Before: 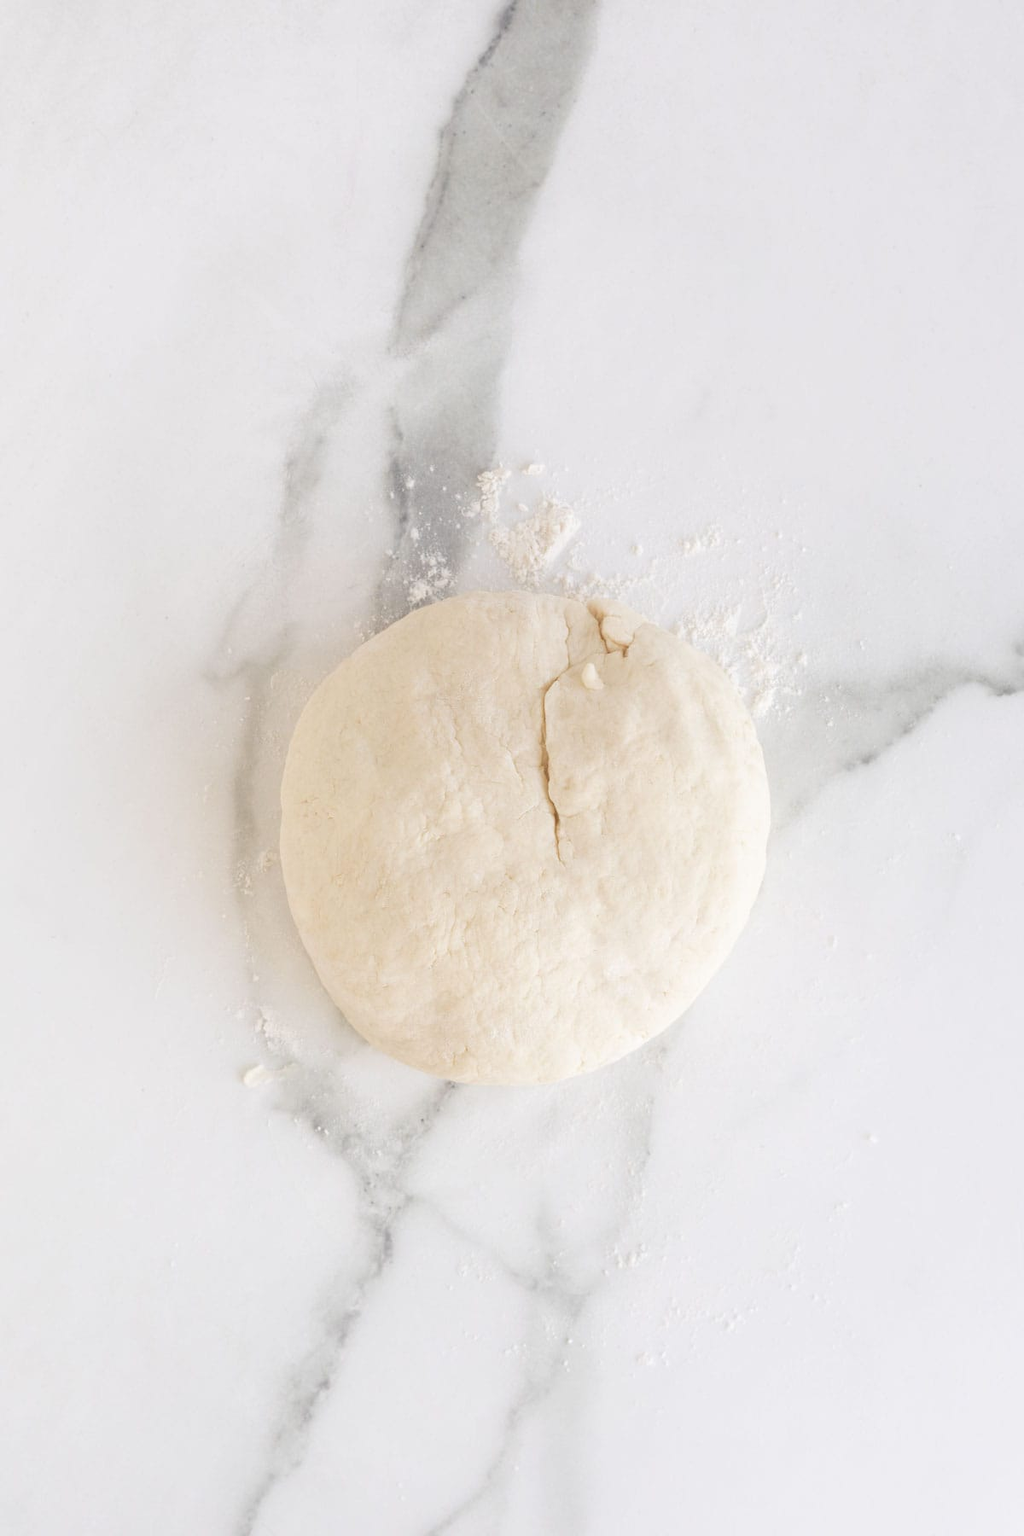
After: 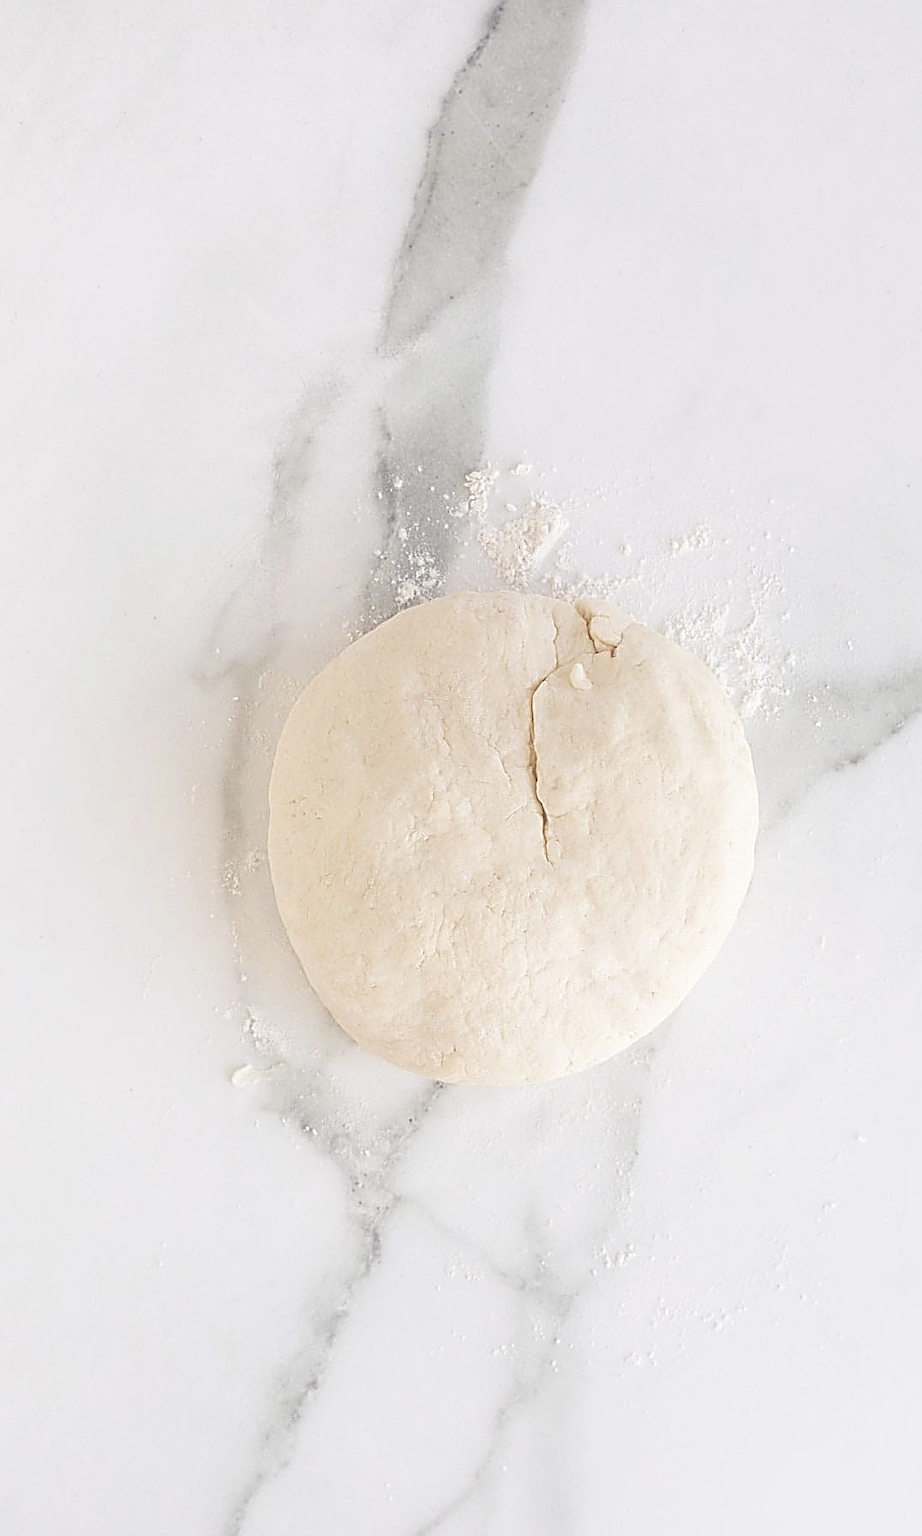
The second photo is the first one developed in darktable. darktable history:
sharpen: amount 1.99
crop and rotate: left 1.194%, right 8.711%
exposure: black level correction -0.085, compensate highlight preservation false
